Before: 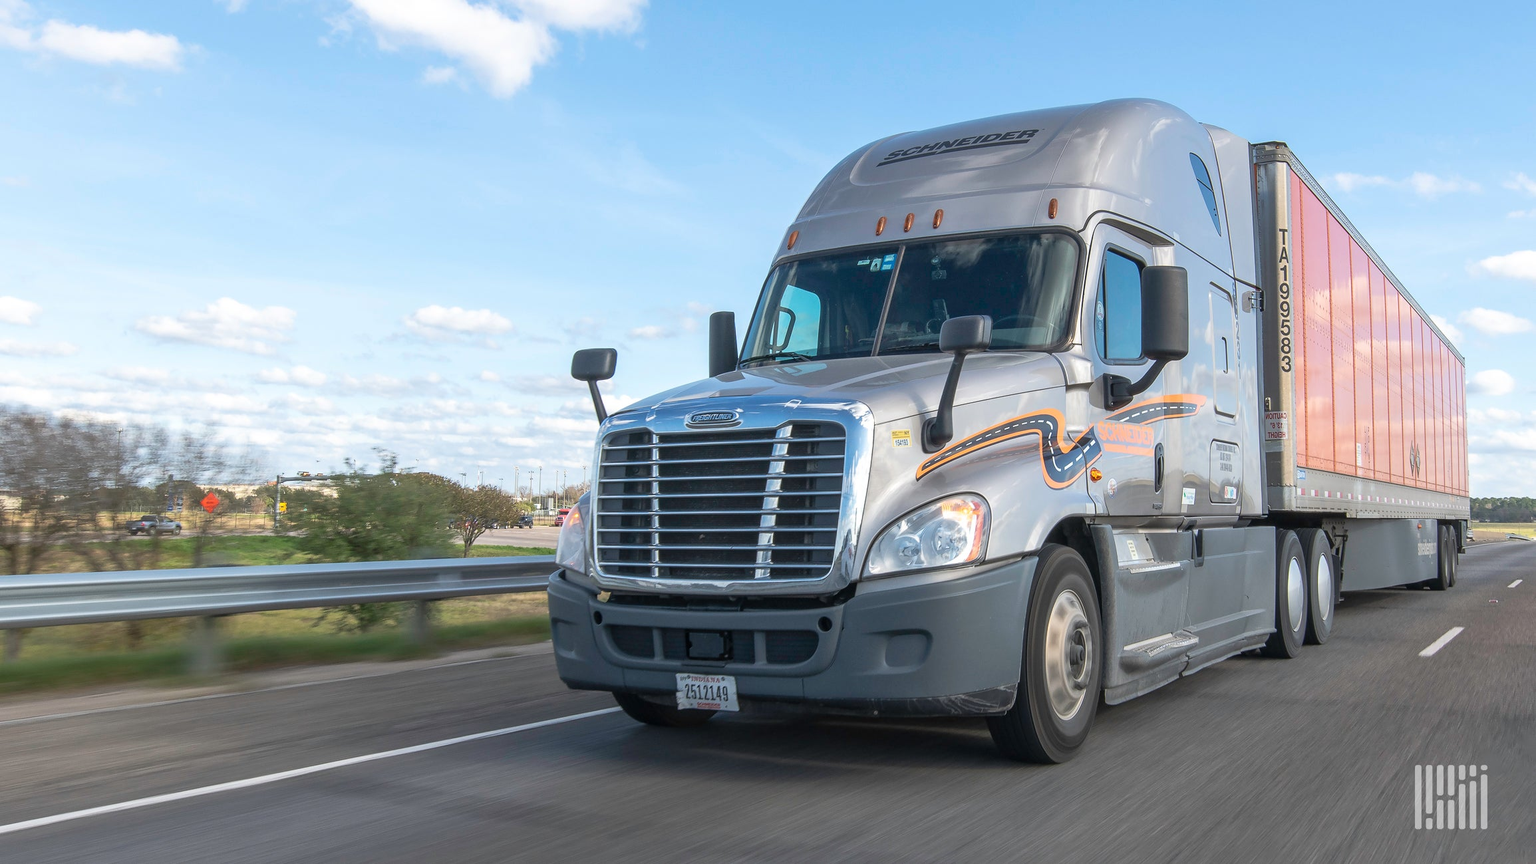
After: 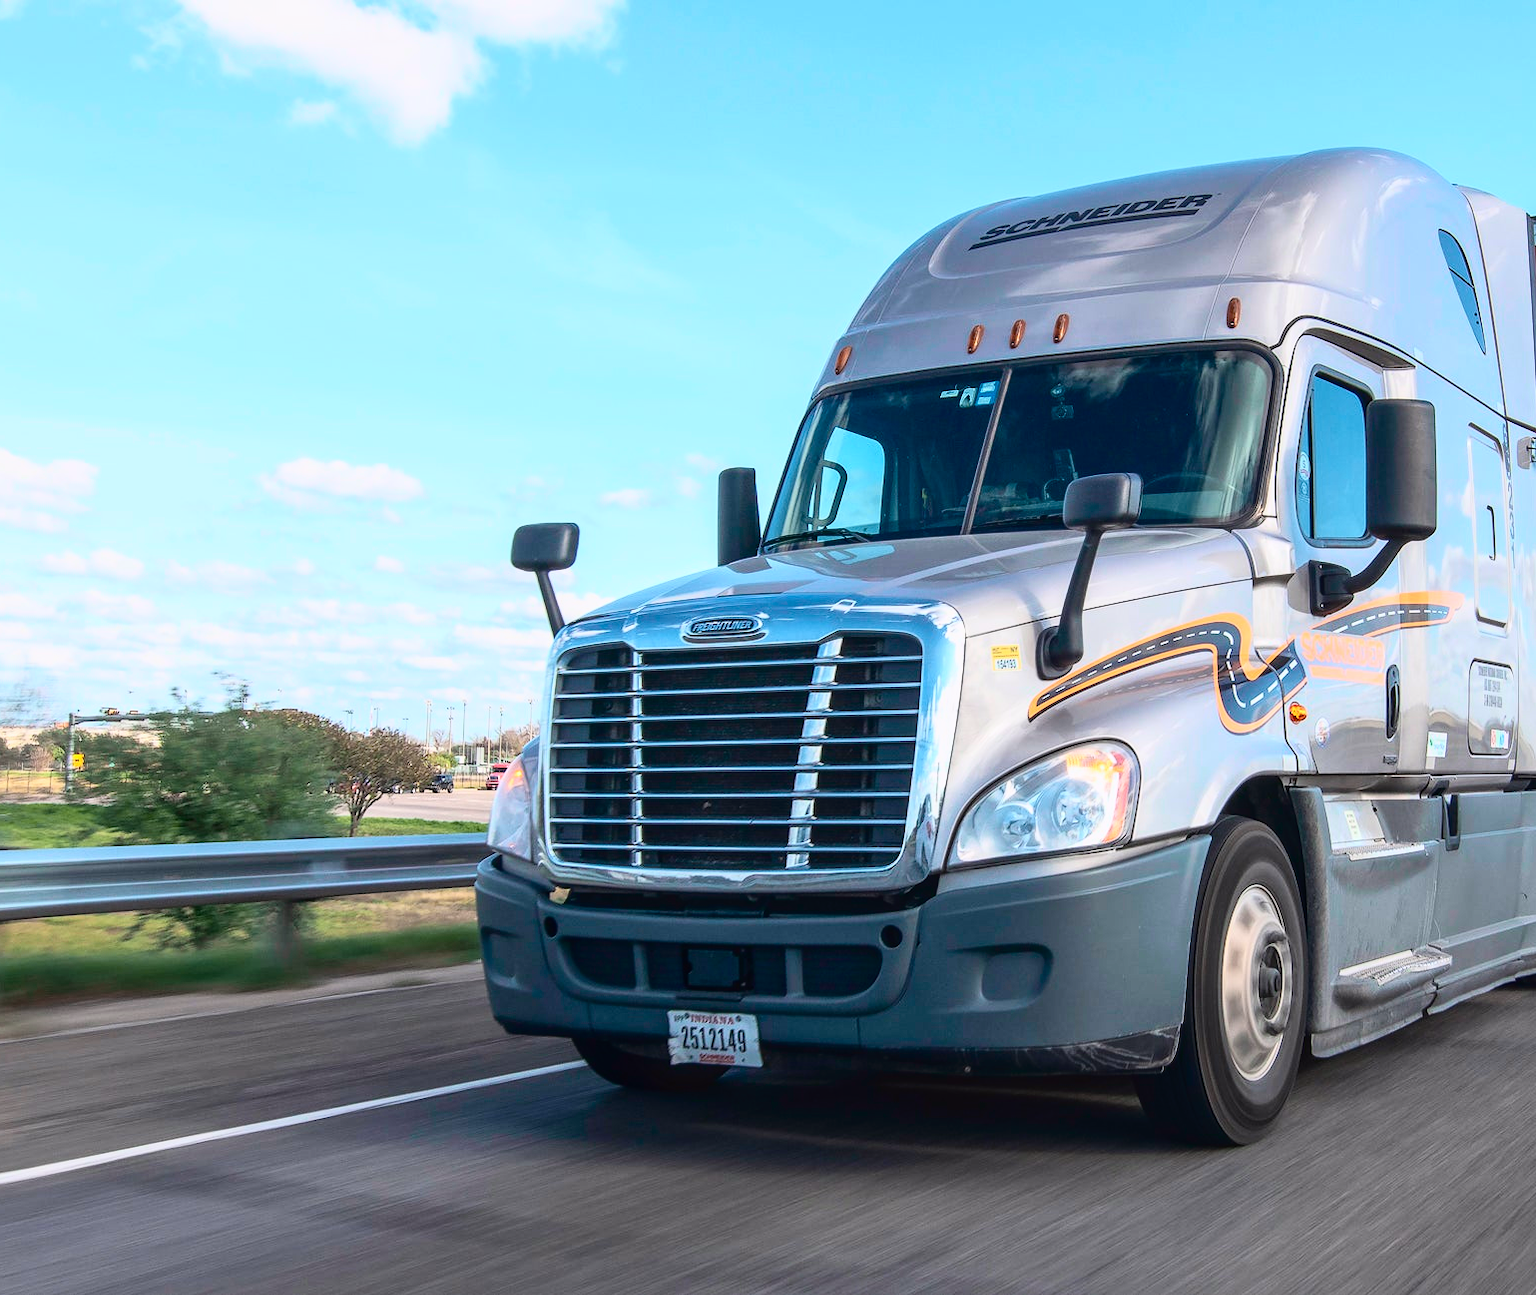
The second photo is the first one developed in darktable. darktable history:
tone curve: curves: ch0 [(0, 0.031) (0.139, 0.084) (0.311, 0.278) (0.495, 0.544) (0.718, 0.816) (0.841, 0.909) (1, 0.967)]; ch1 [(0, 0) (0.272, 0.249) (0.388, 0.385) (0.479, 0.456) (0.495, 0.497) (0.538, 0.55) (0.578, 0.595) (0.707, 0.778) (1, 1)]; ch2 [(0, 0) (0.125, 0.089) (0.353, 0.329) (0.443, 0.408) (0.502, 0.495) (0.56, 0.553) (0.608, 0.631) (1, 1)], color space Lab, independent channels, preserve colors none
crop and rotate: left 15.055%, right 18.278%
local contrast: highlights 100%, shadows 100%, detail 120%, midtone range 0.2
